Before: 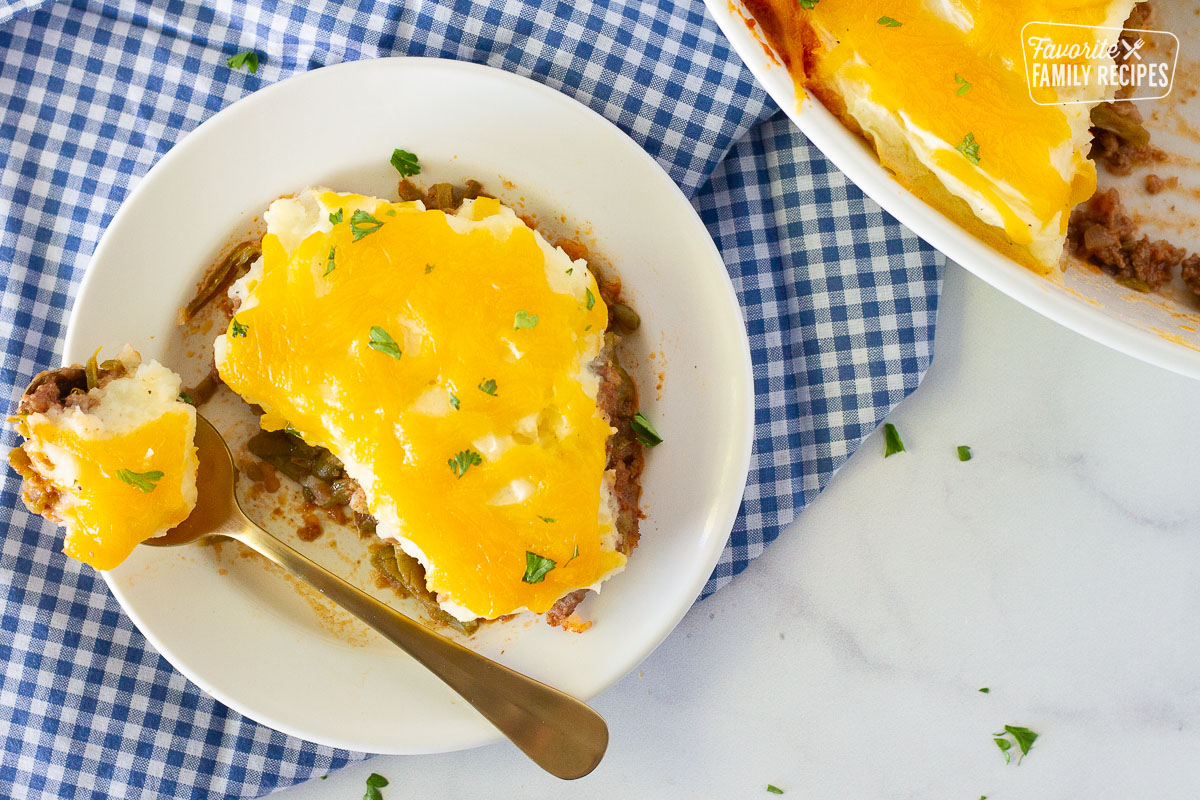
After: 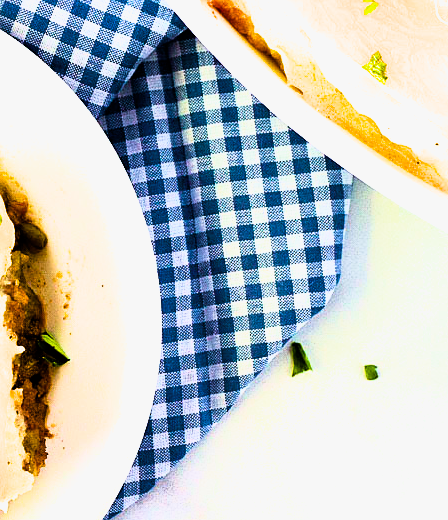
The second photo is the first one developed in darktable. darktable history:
crop and rotate: left 49.445%, top 10.134%, right 13.191%, bottom 24.796%
color balance rgb: linear chroma grading › global chroma 15.11%, perceptual saturation grading › global saturation 19.823%, perceptual brilliance grading › global brilliance 20.124%, perceptual brilliance grading › shadows -40.538%, global vibrance 50.749%
tone equalizer: edges refinement/feathering 500, mask exposure compensation -1.57 EV, preserve details guided filter
filmic rgb: black relative exposure -3.64 EV, white relative exposure 2.44 EV, hardness 3.29
sharpen: amount 0.209
tone curve: curves: ch0 [(0, 0) (0.091, 0.077) (0.517, 0.574) (0.745, 0.82) (0.844, 0.908) (0.909, 0.942) (1, 0.973)]; ch1 [(0, 0) (0.437, 0.404) (0.5, 0.5) (0.534, 0.546) (0.58, 0.603) (0.616, 0.649) (1, 1)]; ch2 [(0, 0) (0.442, 0.415) (0.5, 0.5) (0.535, 0.547) (0.585, 0.62) (1, 1)], color space Lab, linked channels, preserve colors none
velvia: strength 45.45%
